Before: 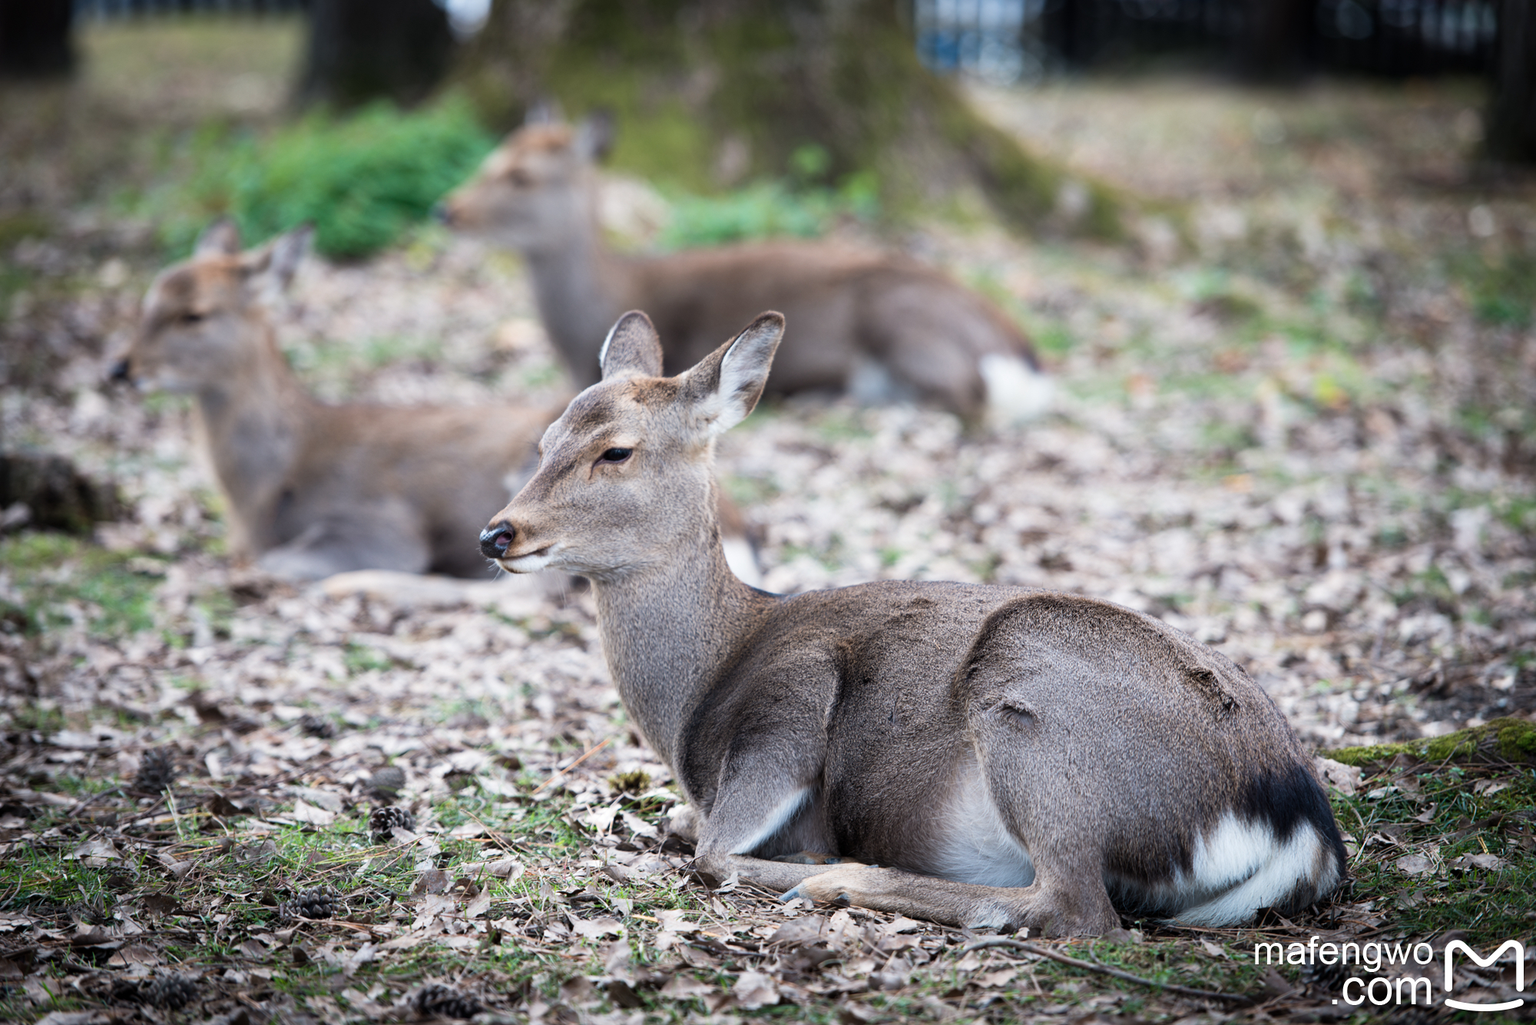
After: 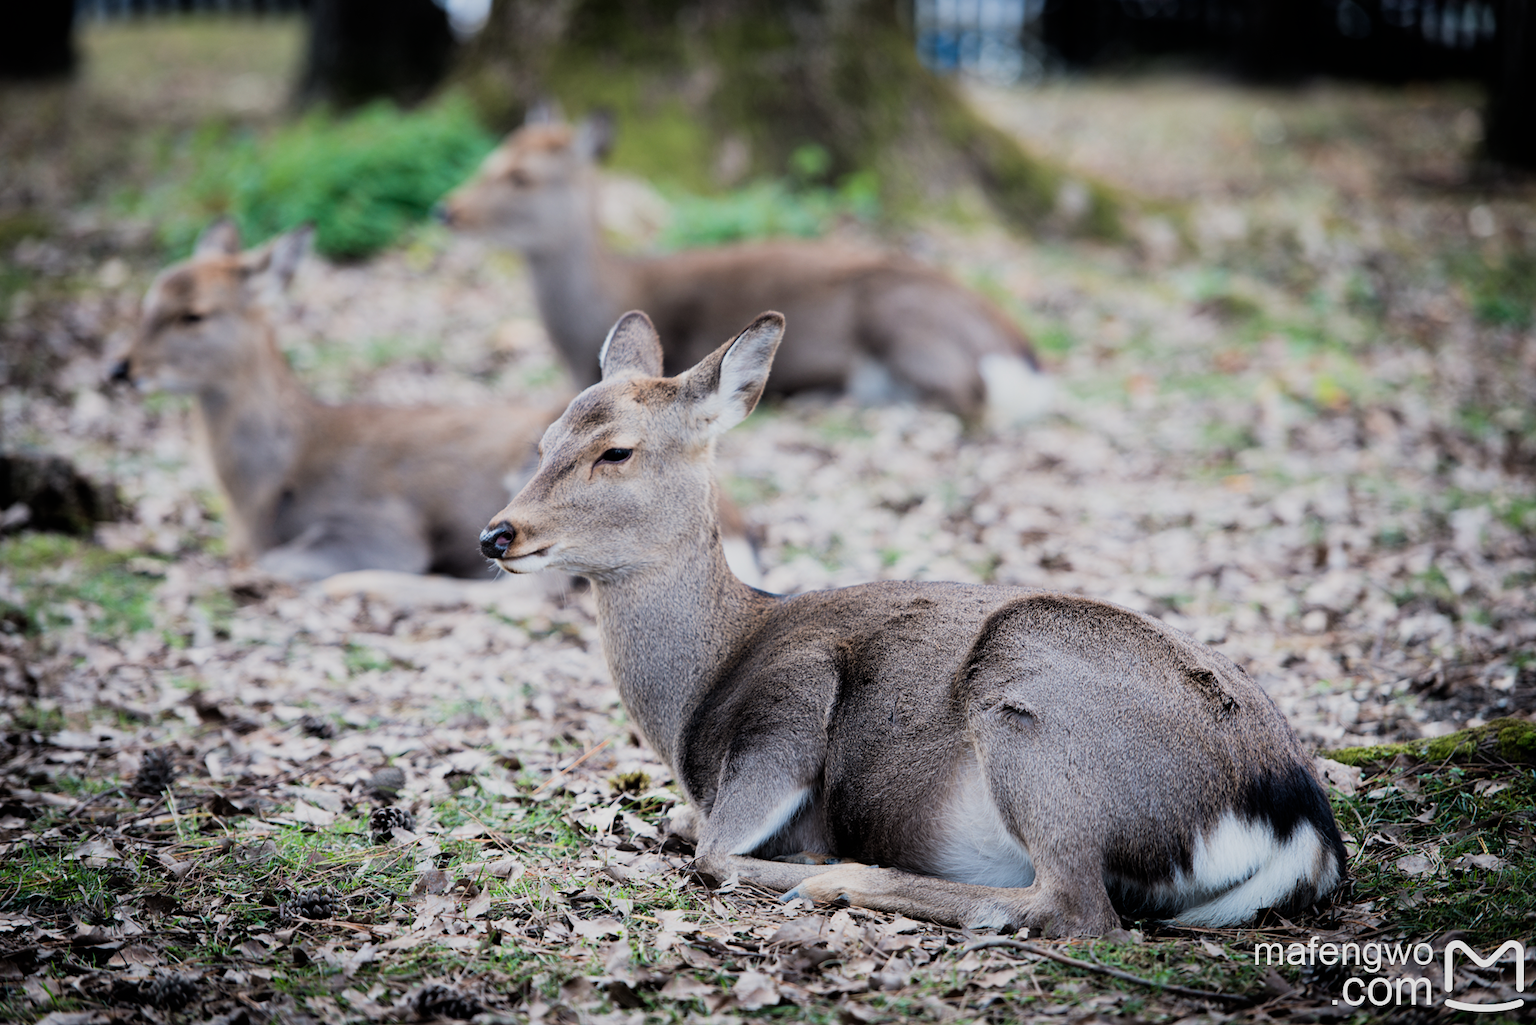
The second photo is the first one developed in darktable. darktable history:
filmic rgb: black relative exposure -7.65 EV, white relative exposure 4.56 EV, hardness 3.61
color balance: contrast 10%
